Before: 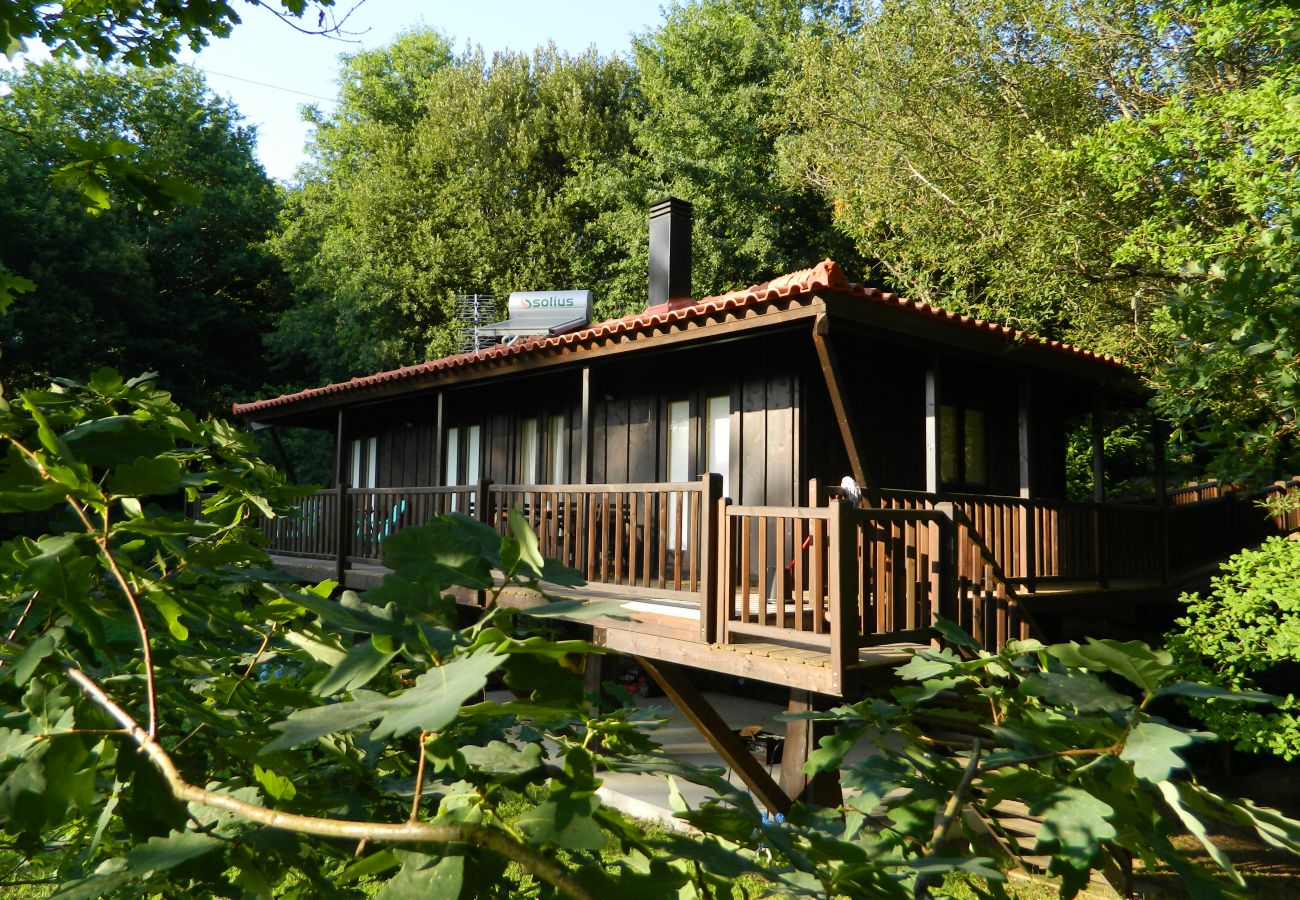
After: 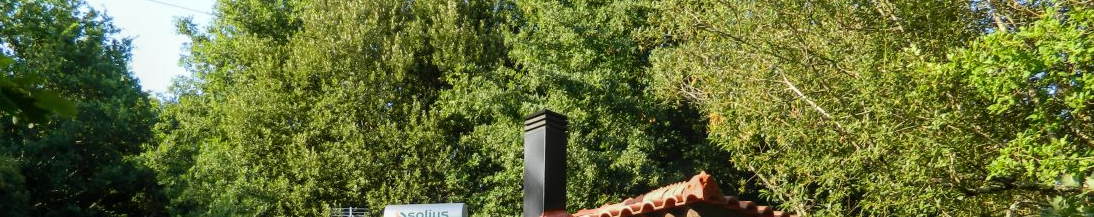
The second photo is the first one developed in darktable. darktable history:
crop and rotate: left 9.622%, top 9.703%, right 6.212%, bottom 66.147%
local contrast: detail 115%
